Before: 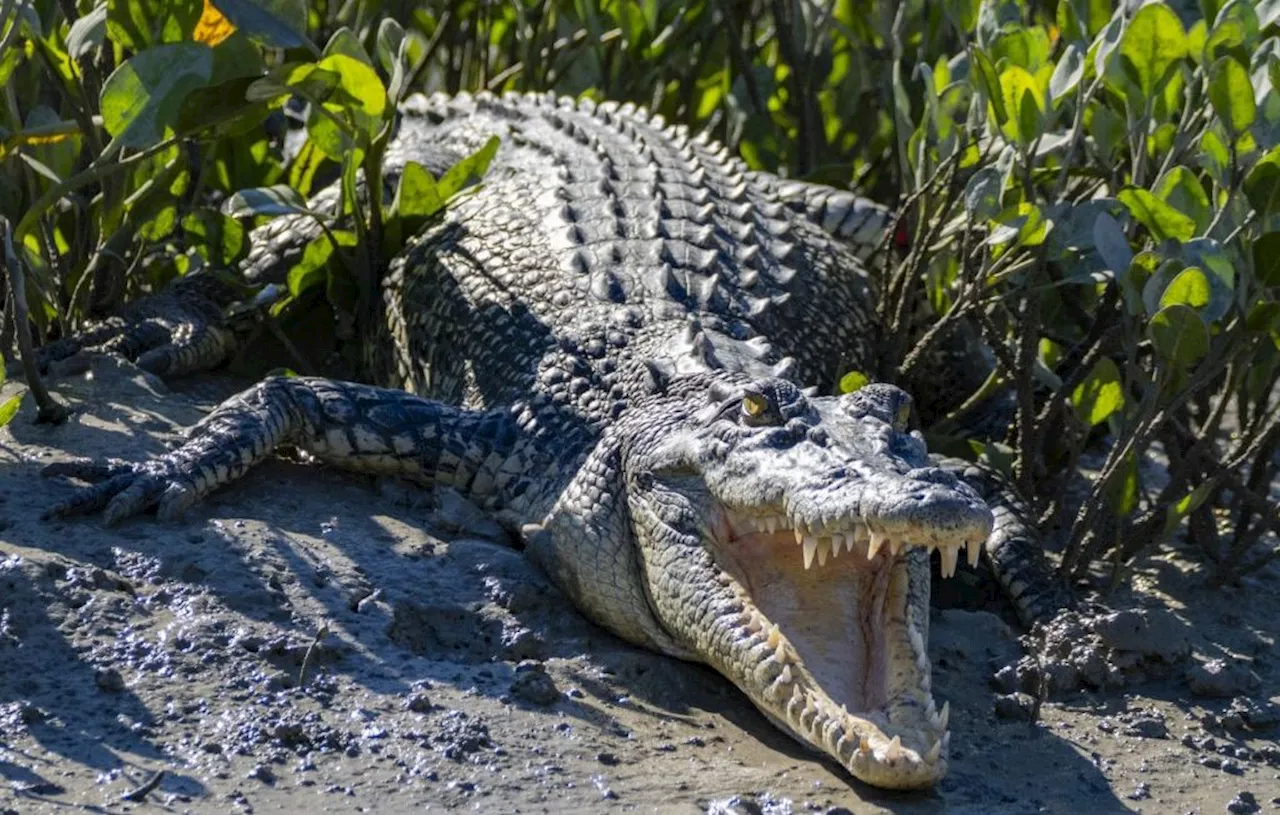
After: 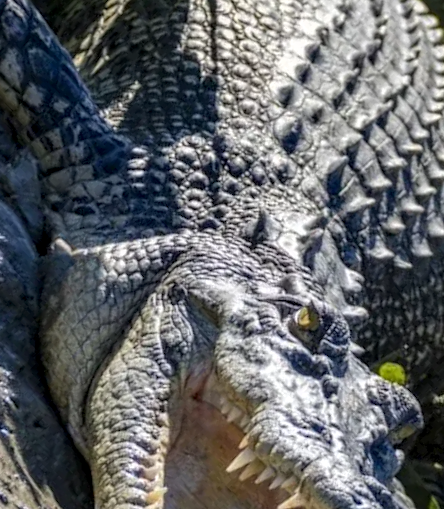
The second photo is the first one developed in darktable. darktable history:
local contrast: highlights 30%, detail 130%
crop and rotate: angle -45.51°, top 16.152%, right 0.989%, bottom 11.707%
